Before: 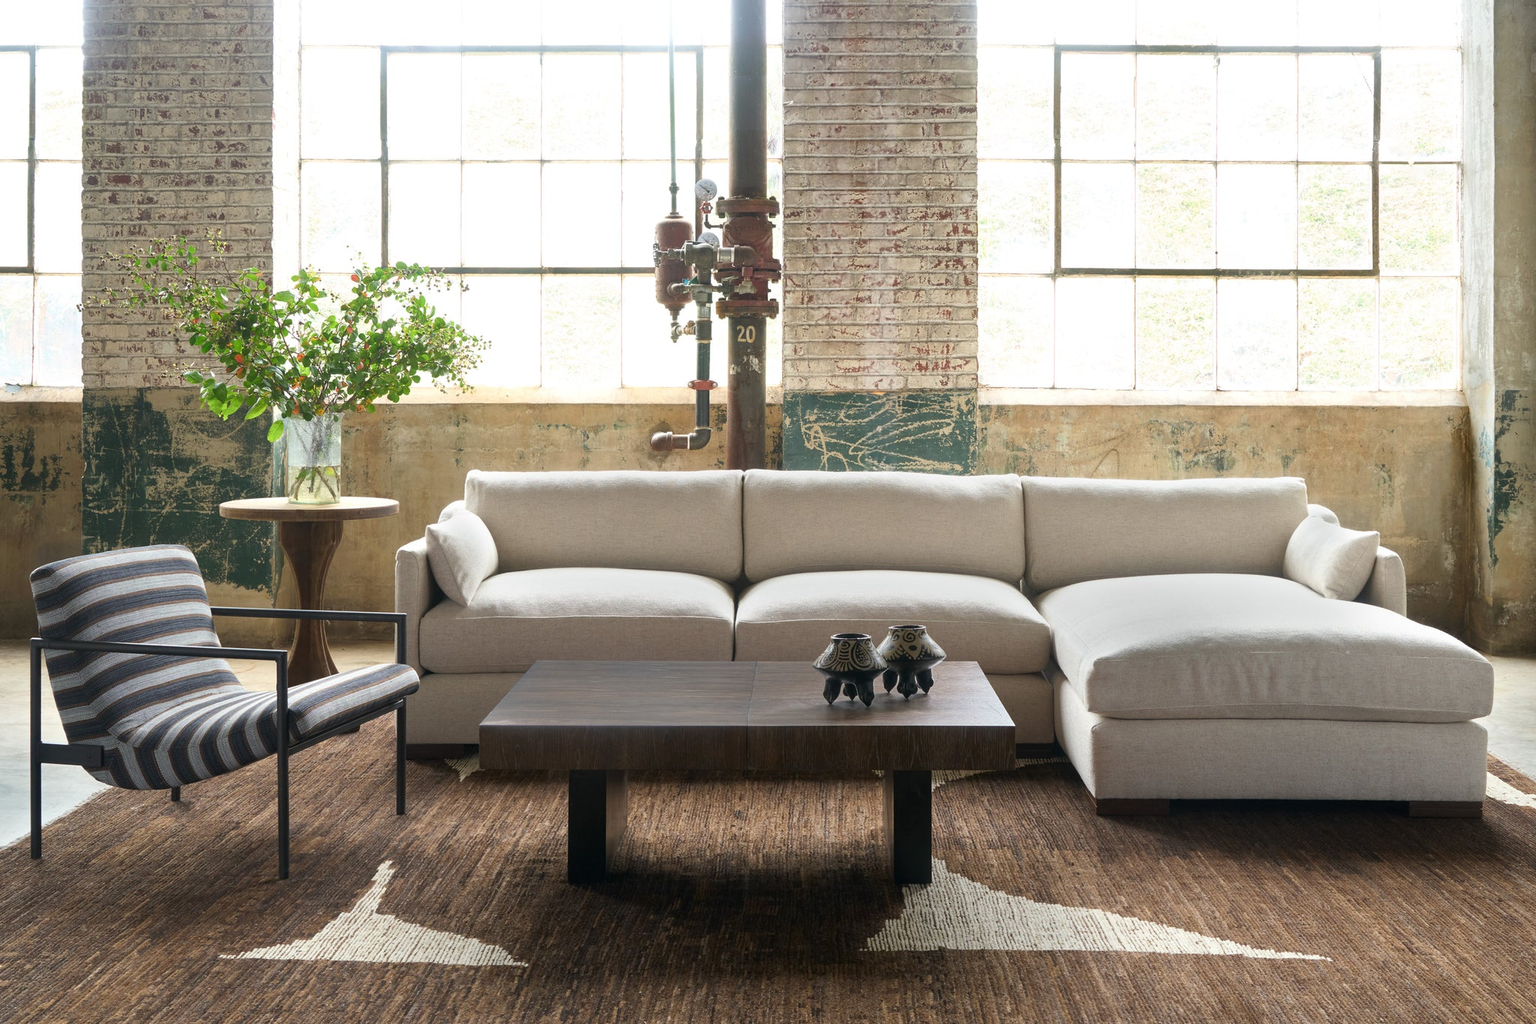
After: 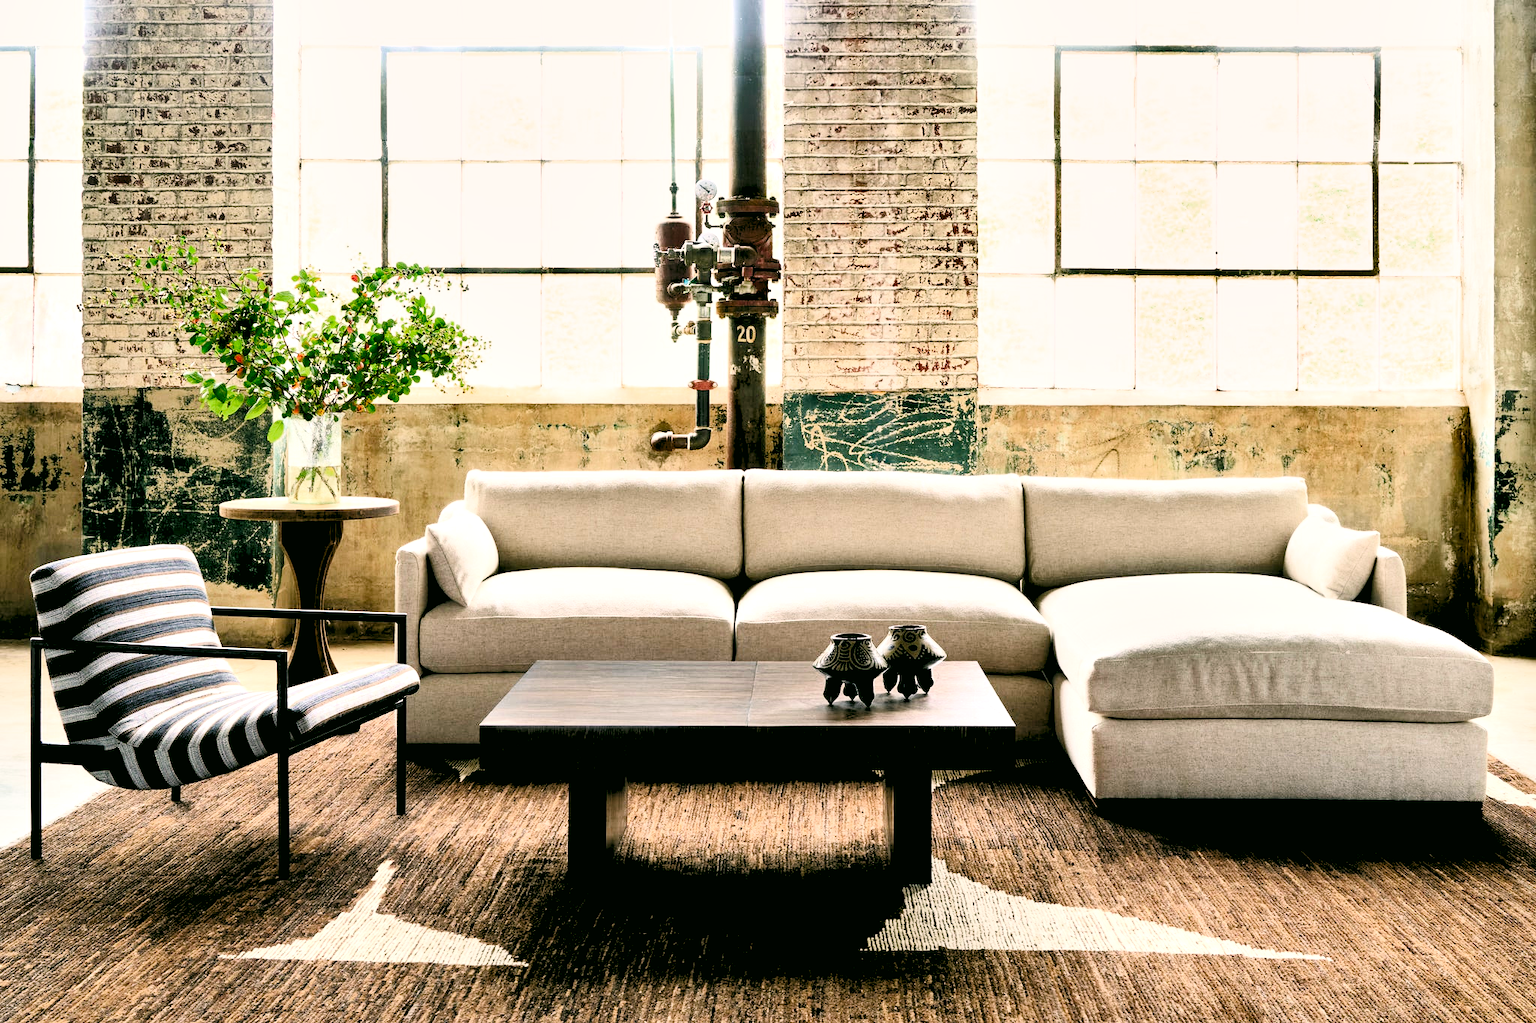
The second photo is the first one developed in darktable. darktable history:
contrast brightness saturation: contrast 0.28
exposure: exposure 0.2 EV, compensate highlight preservation false
shadows and highlights: shadows 49, highlights -41, soften with gaussian
tone curve: curves: ch0 [(0, 0) (0.004, 0.001) (0.133, 0.112) (0.325, 0.362) (0.832, 0.893) (1, 1)], color space Lab, linked channels, preserve colors none
color correction: highlights a* 4.02, highlights b* 4.98, shadows a* -7.55, shadows b* 4.98
contrast equalizer: y [[0.601, 0.6, 0.598, 0.598, 0.6, 0.601], [0.5 ×6], [0.5 ×6], [0 ×6], [0 ×6]]
local contrast: mode bilateral grid, contrast 20, coarseness 50, detail 120%, midtone range 0.2
color zones: curves: ch0 [(0, 0.425) (0.143, 0.422) (0.286, 0.42) (0.429, 0.419) (0.571, 0.419) (0.714, 0.42) (0.857, 0.422) (1, 0.425)]
levels: levels [0.072, 0.414, 0.976]
